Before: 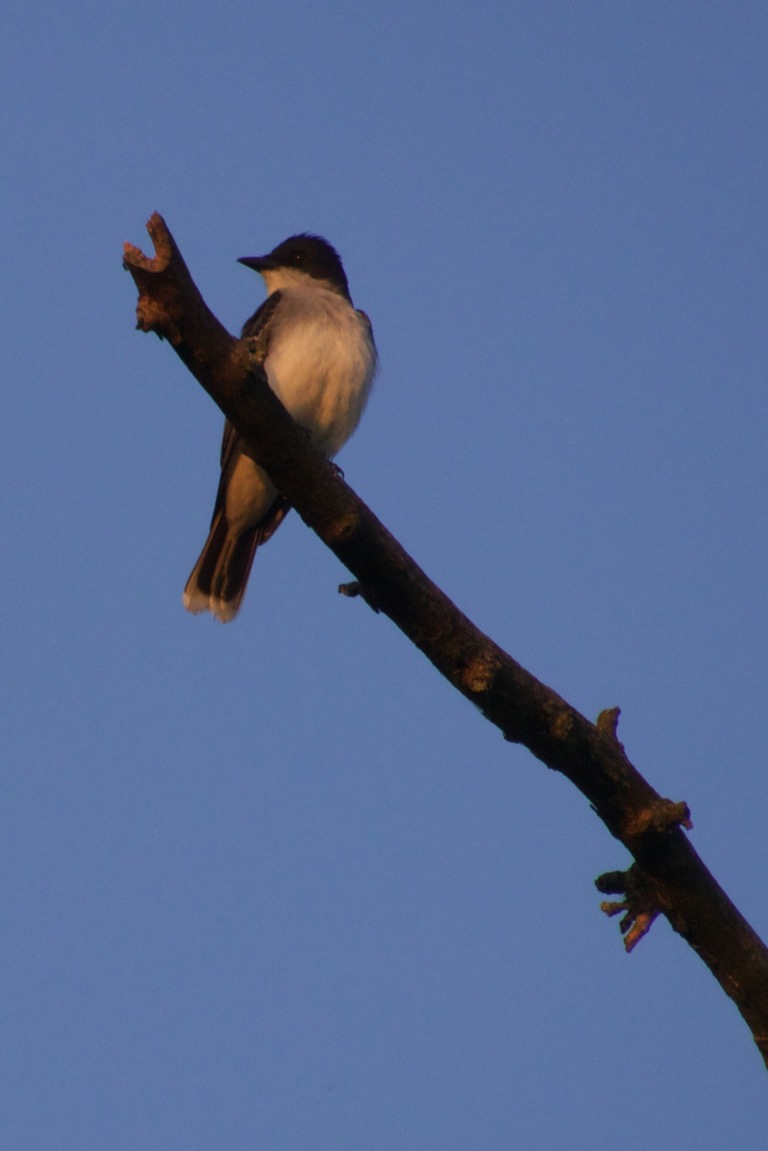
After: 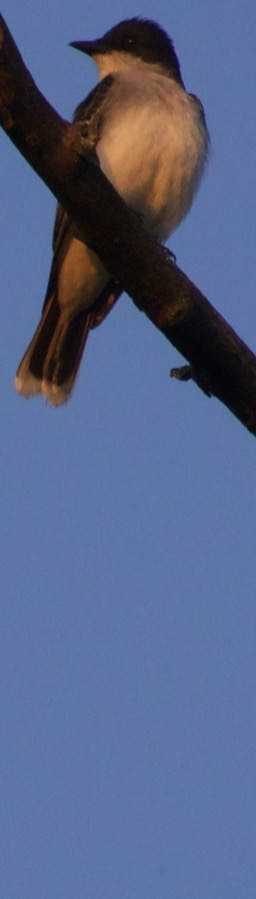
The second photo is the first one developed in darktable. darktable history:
crop and rotate: left 21.906%, top 18.844%, right 44.759%, bottom 2.971%
